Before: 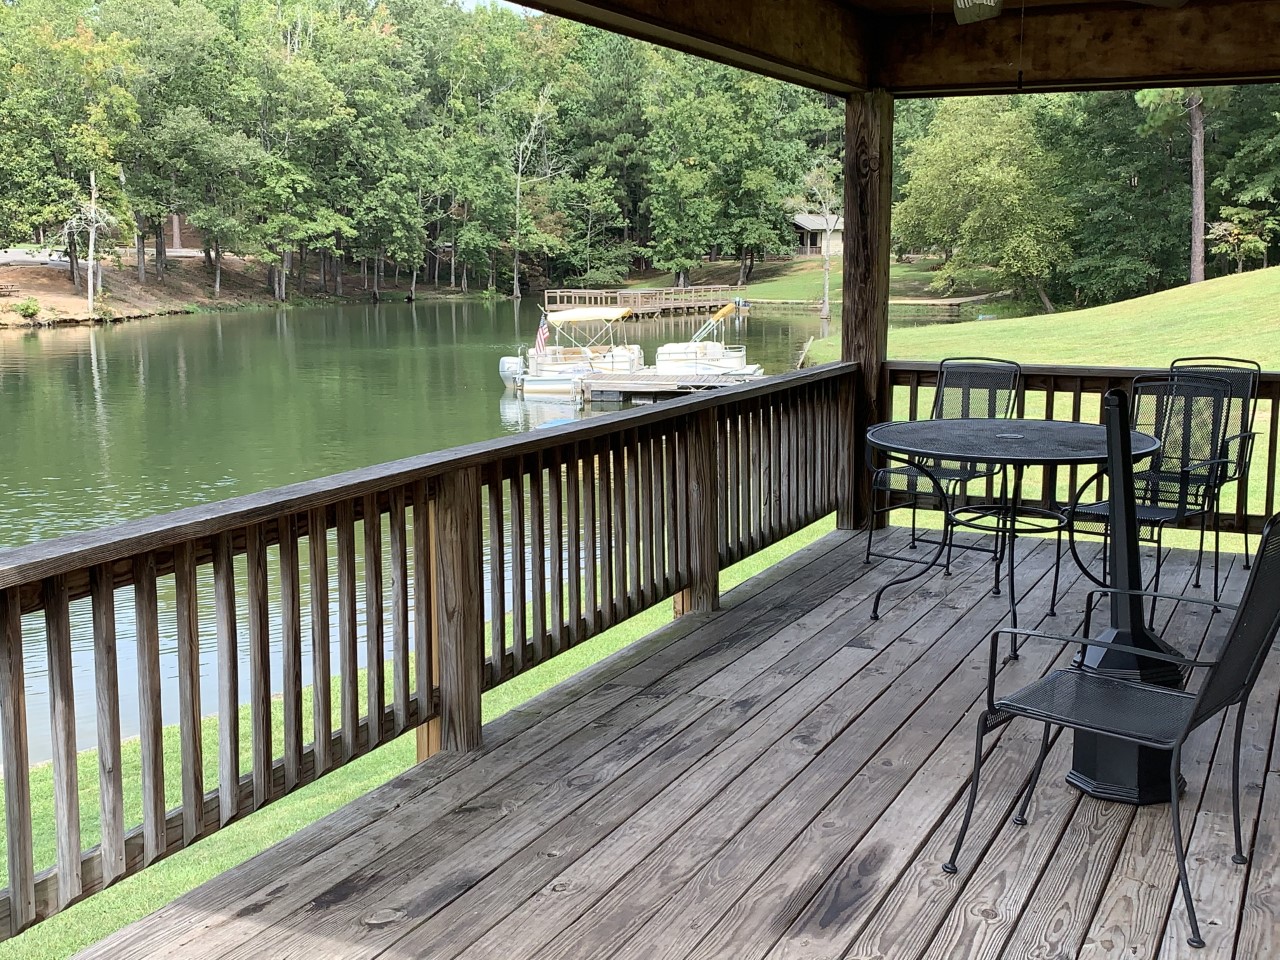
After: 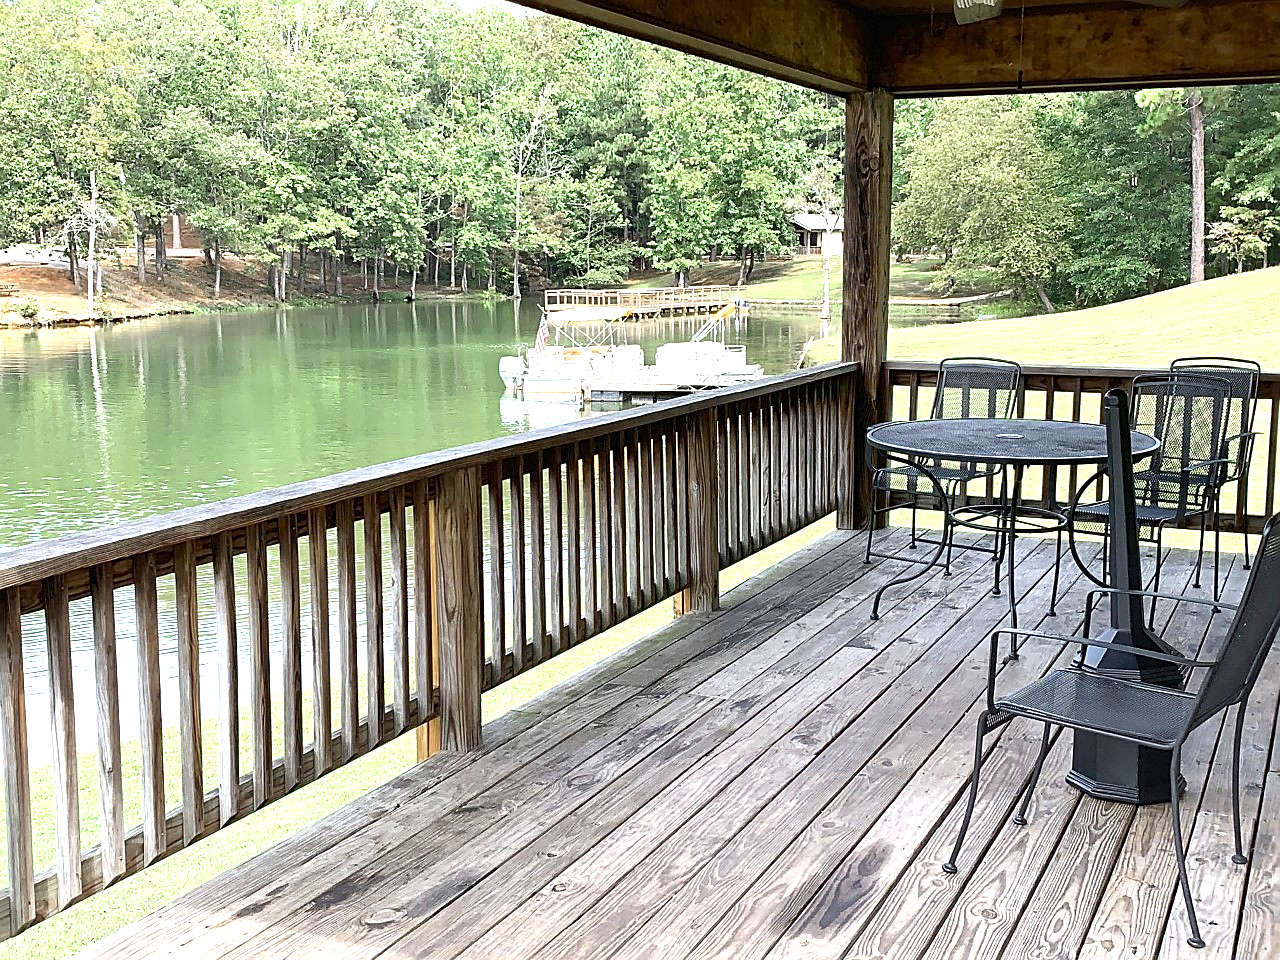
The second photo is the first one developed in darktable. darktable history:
color zones: curves: ch0 [(0.11, 0.396) (0.195, 0.36) (0.25, 0.5) (0.303, 0.412) (0.357, 0.544) (0.75, 0.5) (0.967, 0.328)]; ch1 [(0, 0.468) (0.112, 0.512) (0.202, 0.6) (0.25, 0.5) (0.307, 0.352) (0.357, 0.544) (0.75, 0.5) (0.963, 0.524)]
sharpen: on, module defaults
exposure: black level correction 0, exposure 1.102 EV, compensate highlight preservation false
